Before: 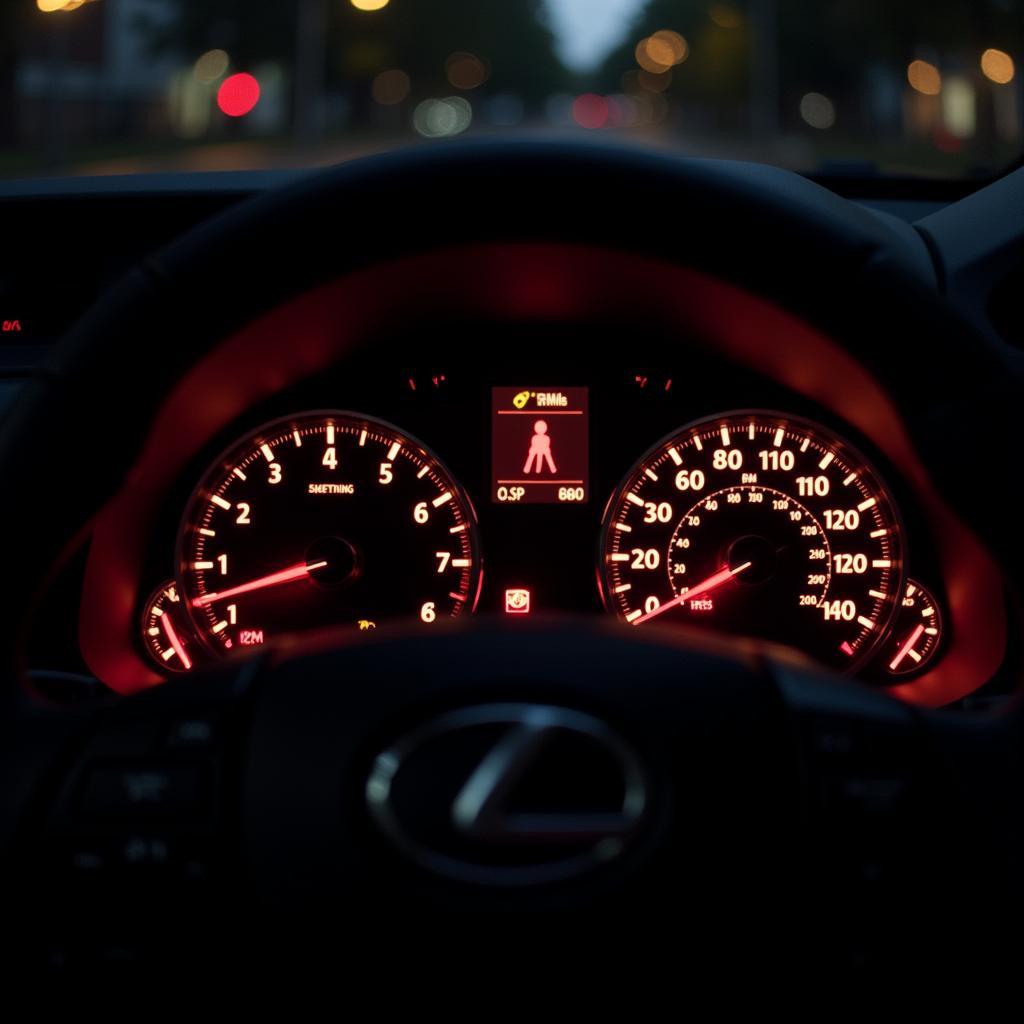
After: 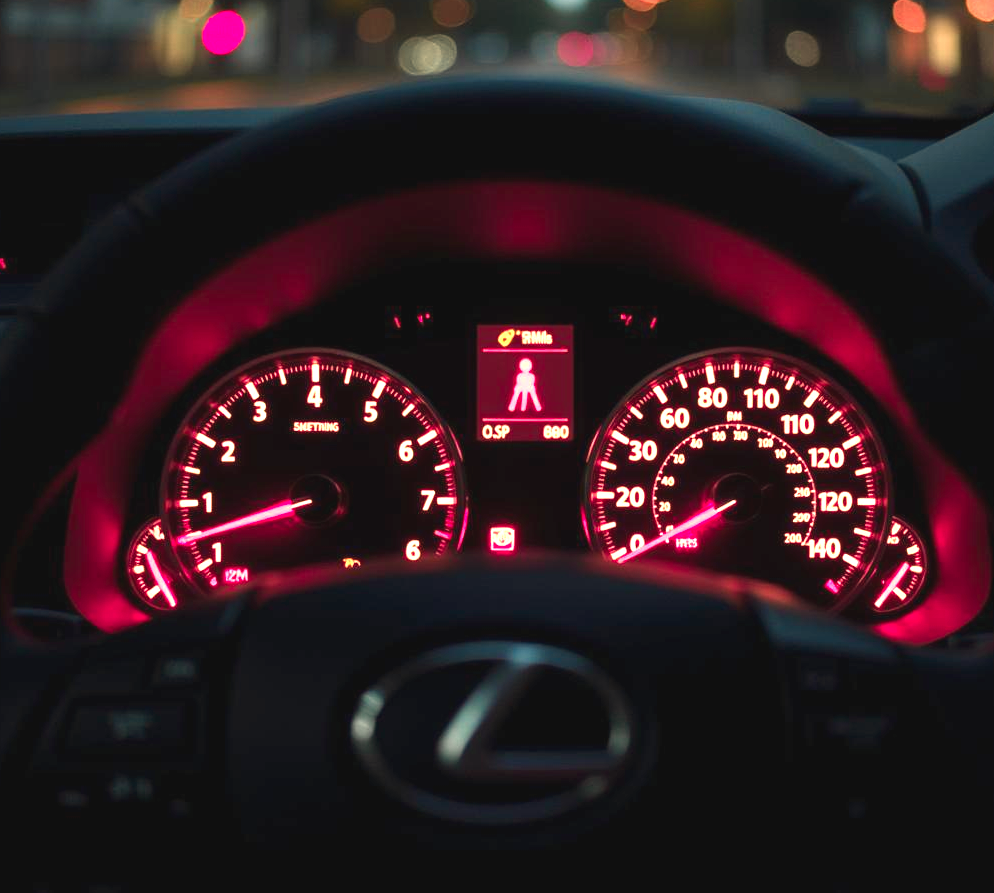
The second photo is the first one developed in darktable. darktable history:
white balance: red 1.138, green 0.996, blue 0.812
color zones: curves: ch1 [(0.263, 0.53) (0.376, 0.287) (0.487, 0.512) (0.748, 0.547) (1, 0.513)]; ch2 [(0.262, 0.45) (0.751, 0.477)], mix 31.98%
rotate and perspective: automatic cropping off
exposure: black level correction -0.002, exposure 1.35 EV, compensate highlight preservation false
crop: left 1.507%, top 6.147%, right 1.379%, bottom 6.637%
